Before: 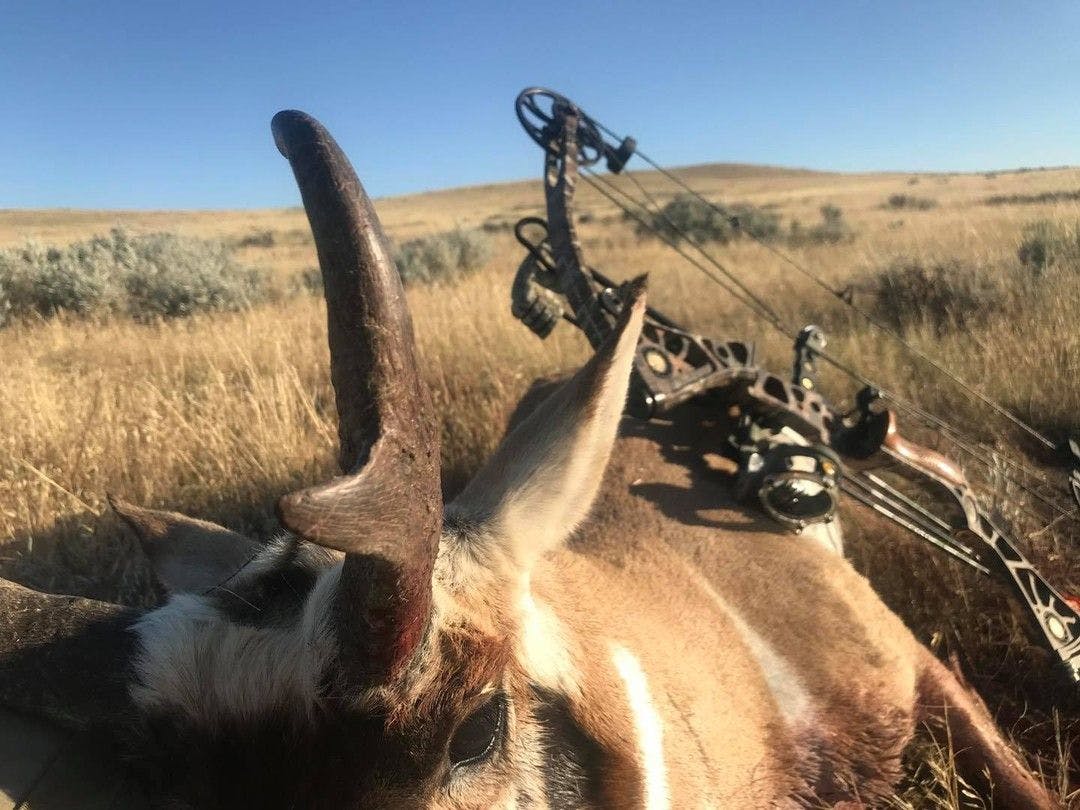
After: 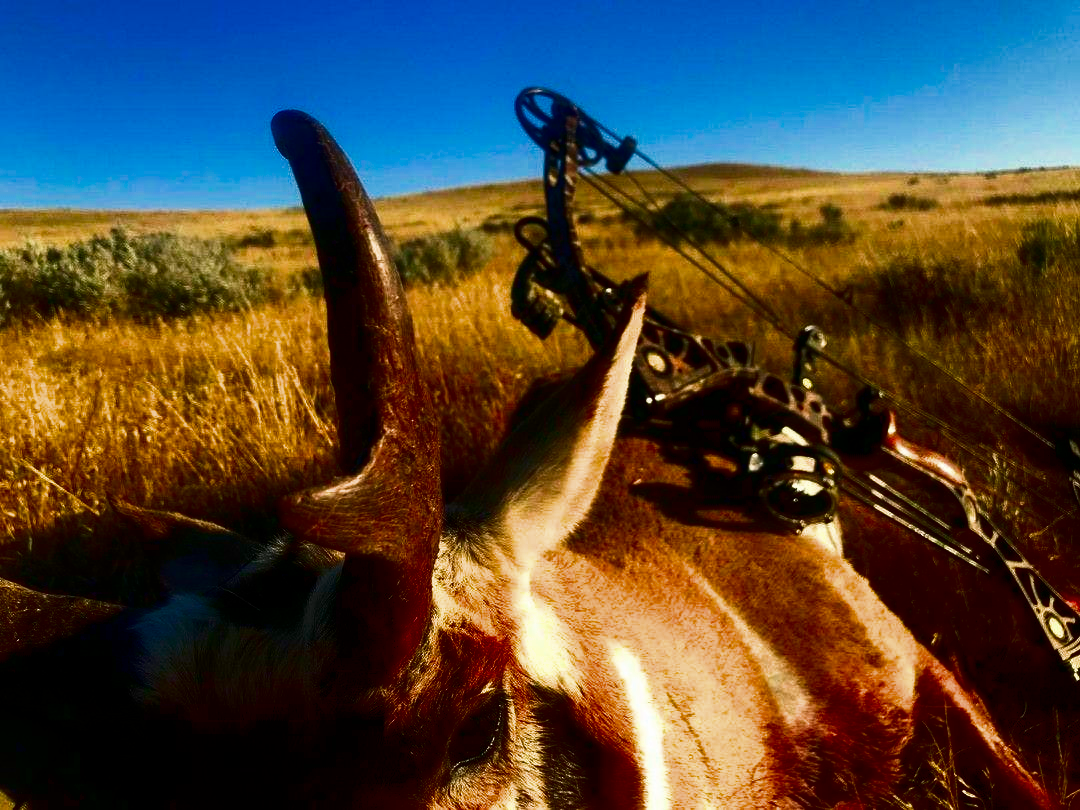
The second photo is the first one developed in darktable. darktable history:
filmic rgb: black relative exposure -9.5 EV, white relative exposure 3.02 EV, hardness 6.12
contrast brightness saturation: brightness -1, saturation 1
exposure: black level correction 0, exposure 0.5 EV, compensate highlight preservation false
